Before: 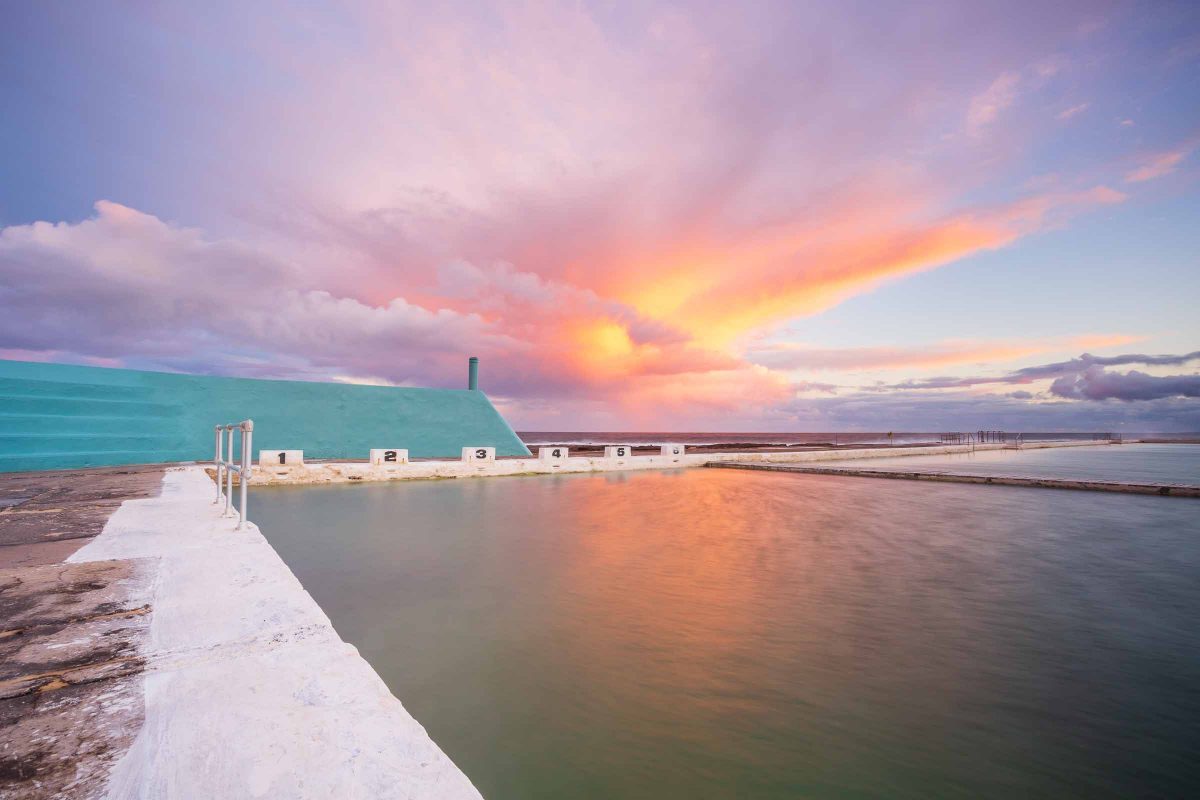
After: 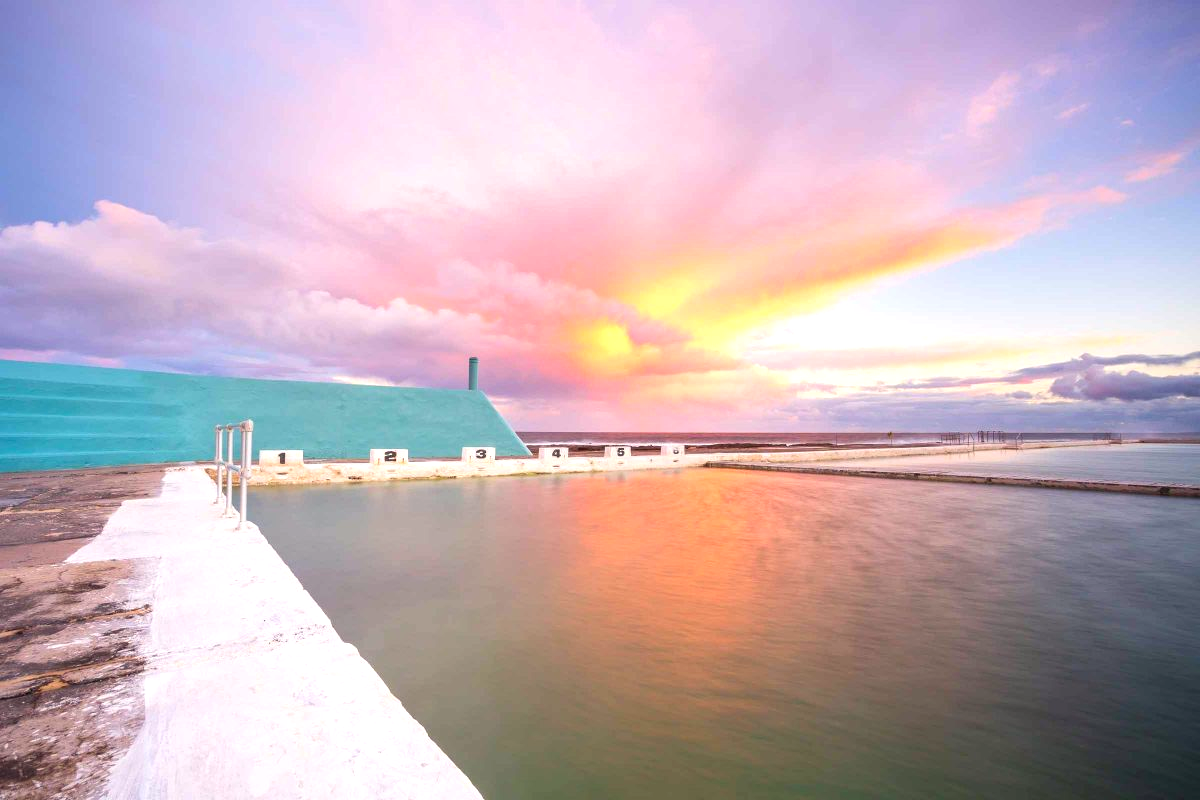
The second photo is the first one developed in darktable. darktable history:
exposure: exposure 0.559 EV, compensate highlight preservation false
color correction: highlights a* 0.816, highlights b* 2.78, saturation 1.1
